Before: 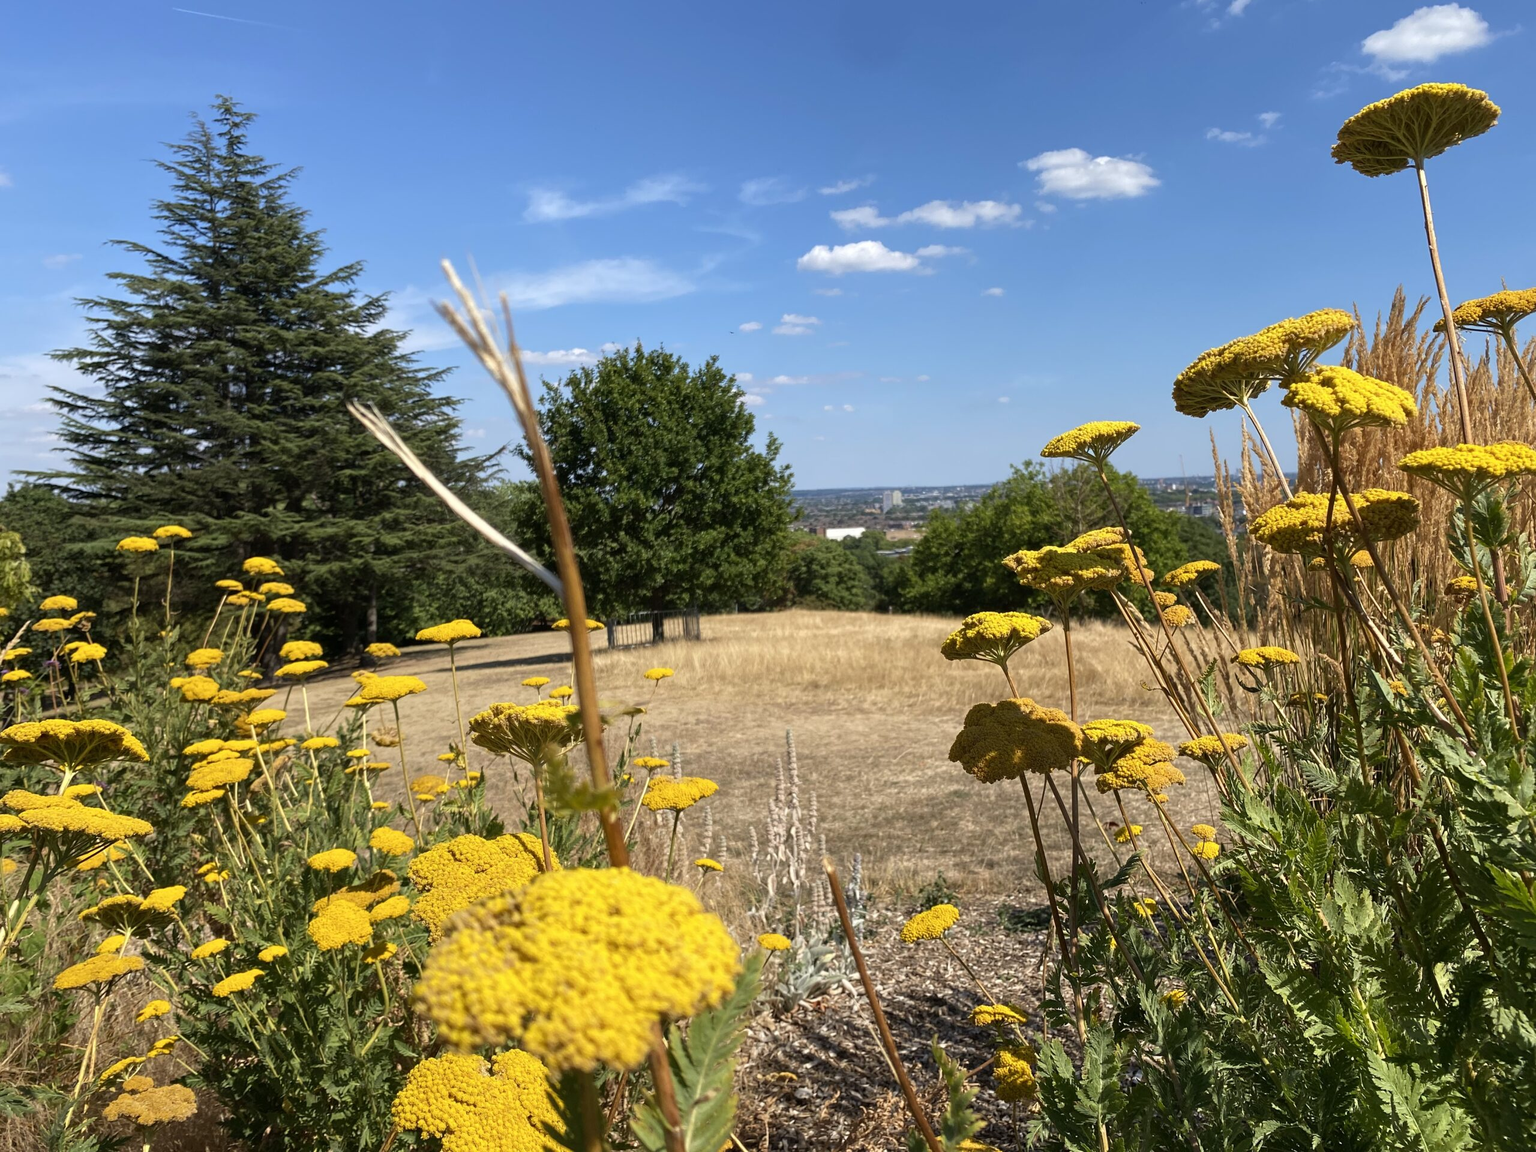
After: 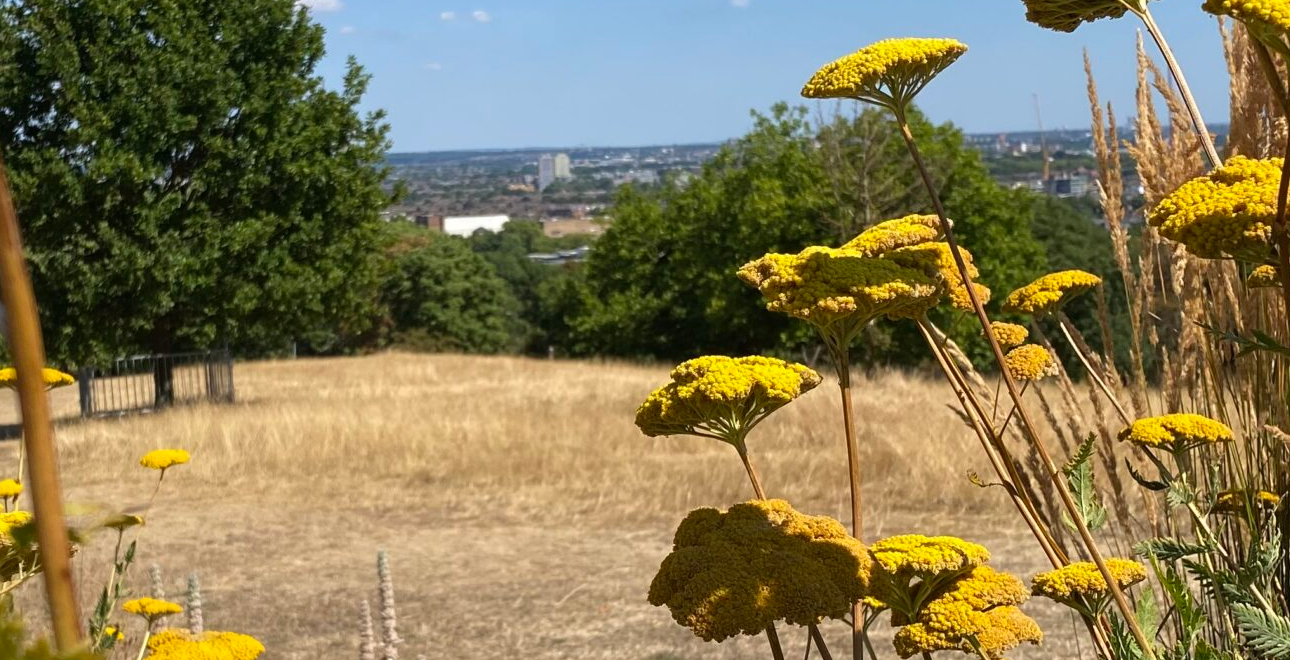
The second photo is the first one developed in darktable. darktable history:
crop: left 36.466%, top 34.599%, right 13.13%, bottom 30.975%
